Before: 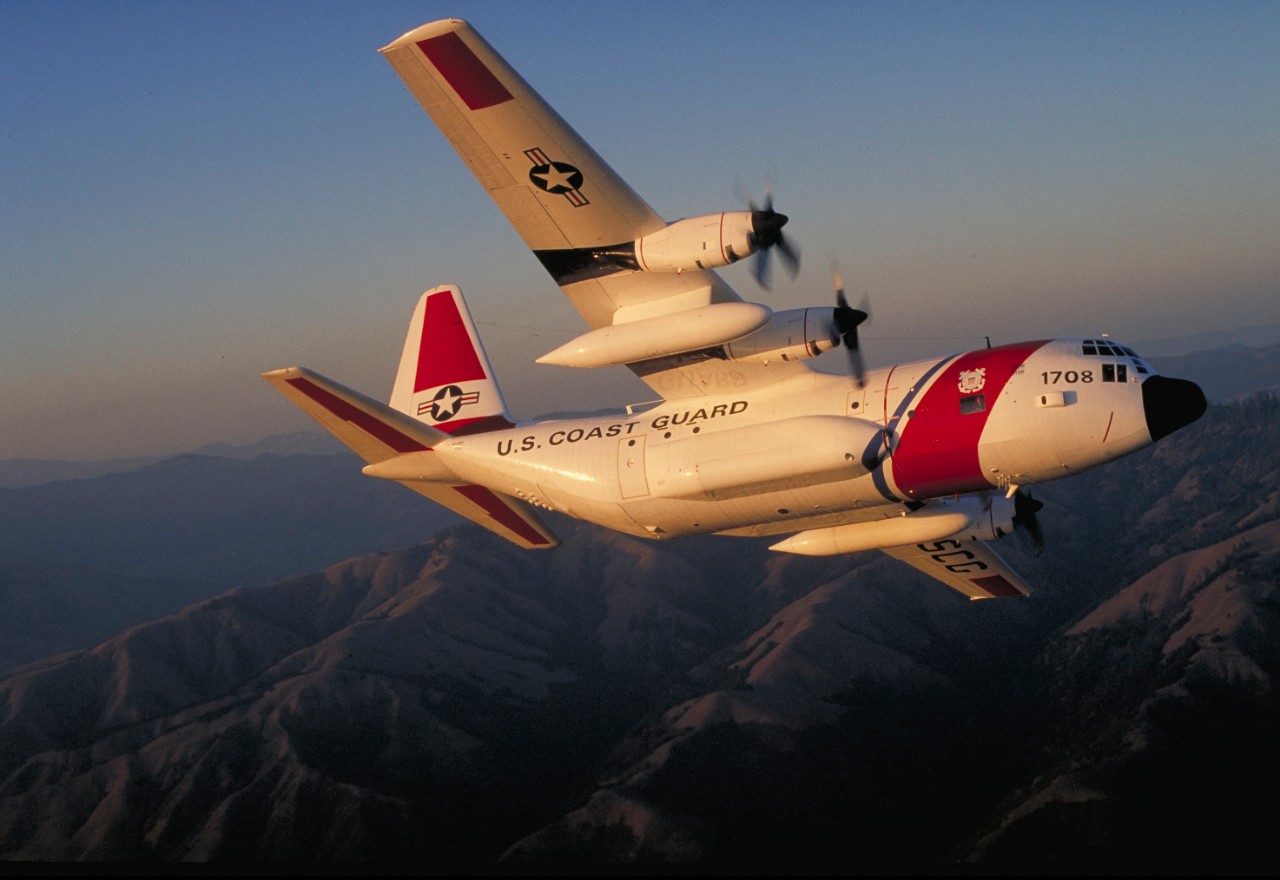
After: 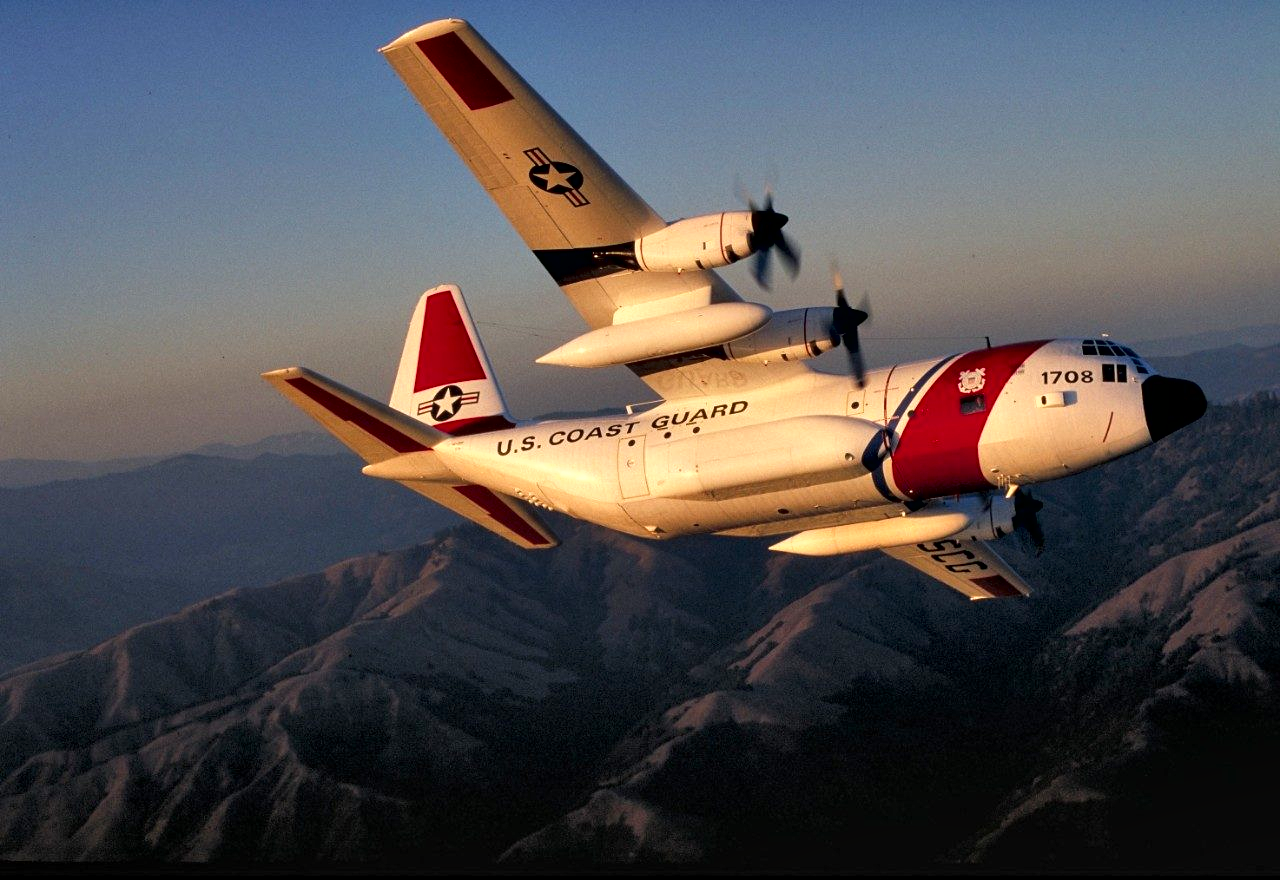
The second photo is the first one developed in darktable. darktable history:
shadows and highlights: shadows 22.76, highlights -48.68, soften with gaussian
contrast equalizer: octaves 7, y [[0.6 ×6], [0.55 ×6], [0 ×6], [0 ×6], [0 ×6]]
